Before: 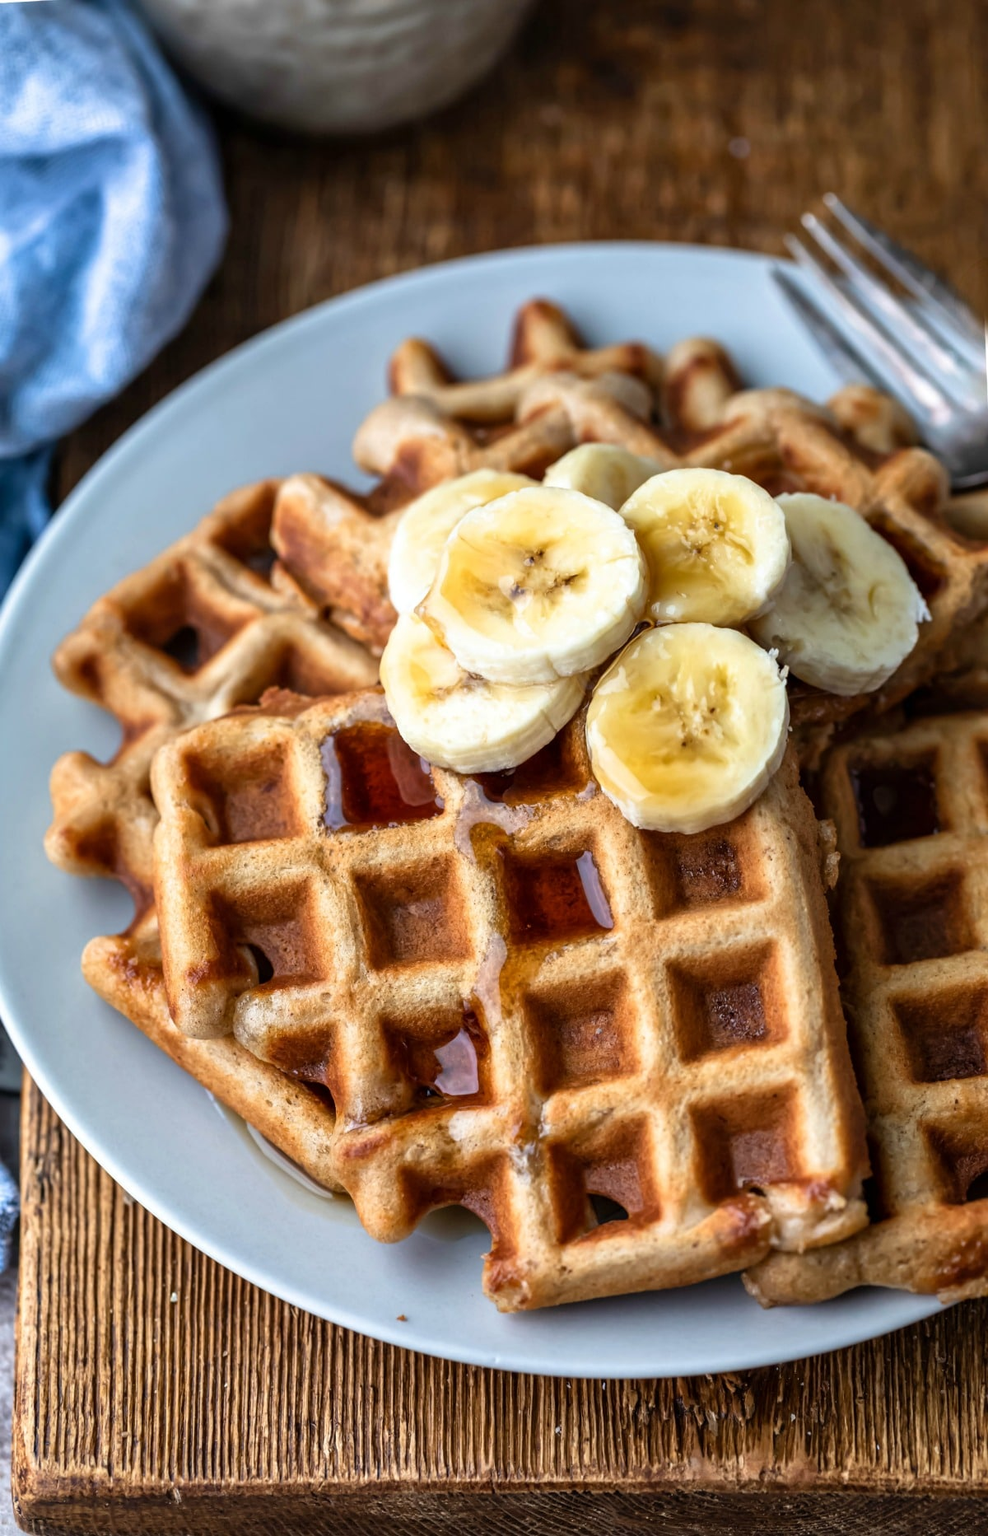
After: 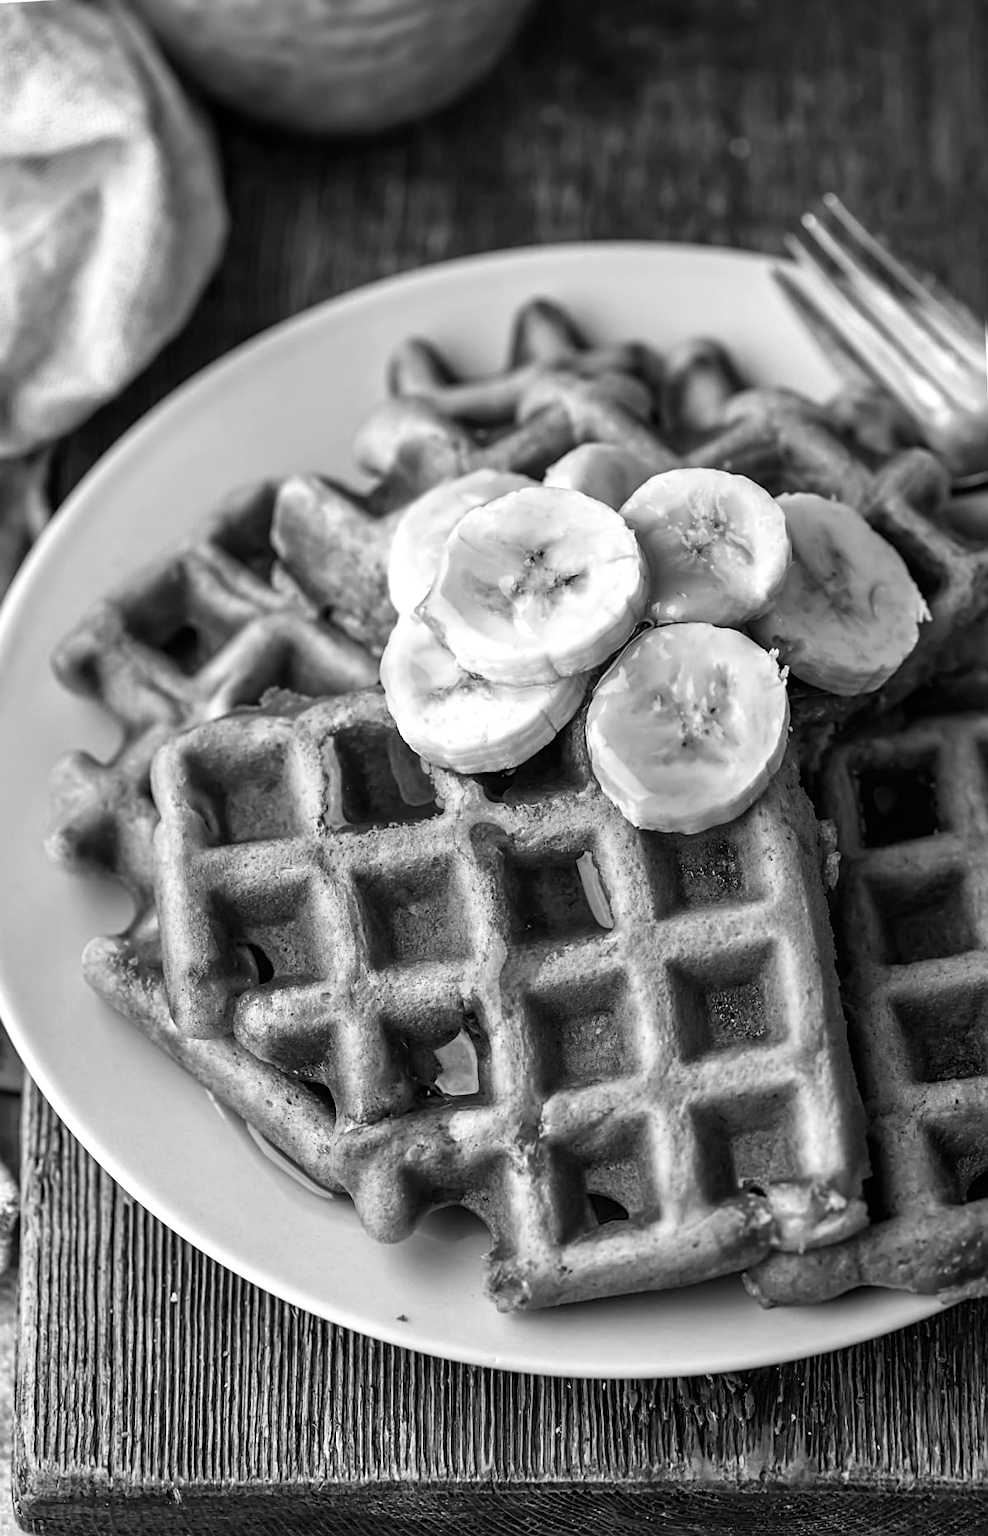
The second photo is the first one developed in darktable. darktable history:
color calibration: output gray [0.18, 0.41, 0.41, 0], illuminant custom, x 0.391, y 0.392, temperature 3851.32 K
sharpen: on, module defaults
